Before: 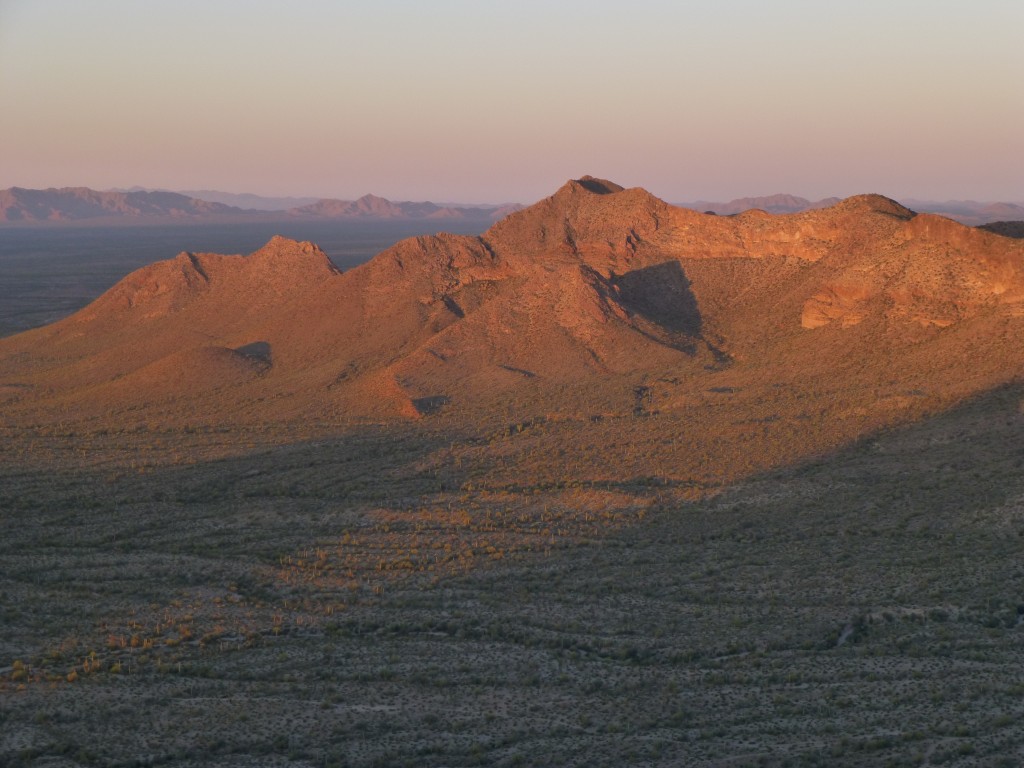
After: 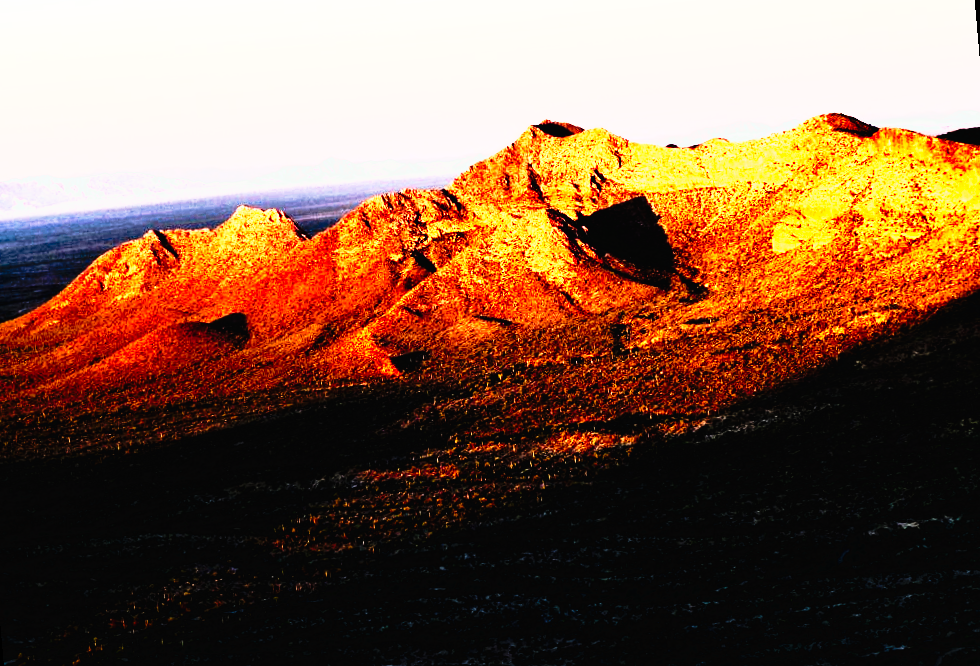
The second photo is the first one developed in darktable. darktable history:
exposure: black level correction 0.001, exposure 0.5 EV, compensate exposure bias true, compensate highlight preservation false
contrast brightness saturation: contrast 0.62, brightness 0.34, saturation 0.14
tone curve: curves: ch0 [(0, 0) (0.003, 0.005) (0.011, 0.005) (0.025, 0.006) (0.044, 0.008) (0.069, 0.01) (0.1, 0.012) (0.136, 0.015) (0.177, 0.019) (0.224, 0.017) (0.277, 0.015) (0.335, 0.018) (0.399, 0.043) (0.468, 0.118) (0.543, 0.349) (0.623, 0.591) (0.709, 0.88) (0.801, 0.983) (0.898, 0.973) (1, 1)], preserve colors none
rotate and perspective: rotation -5°, crop left 0.05, crop right 0.952, crop top 0.11, crop bottom 0.89
